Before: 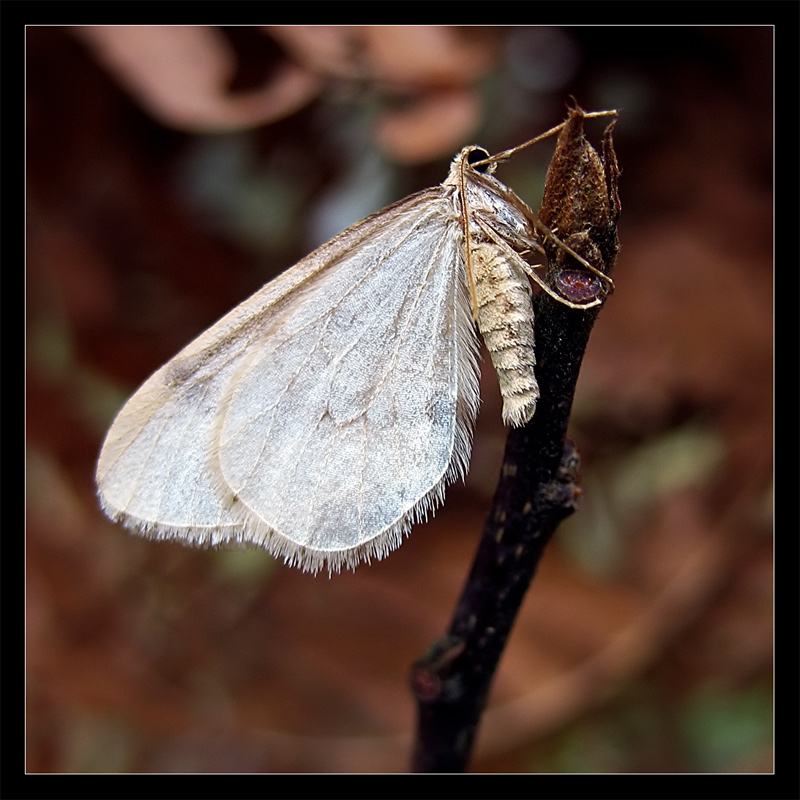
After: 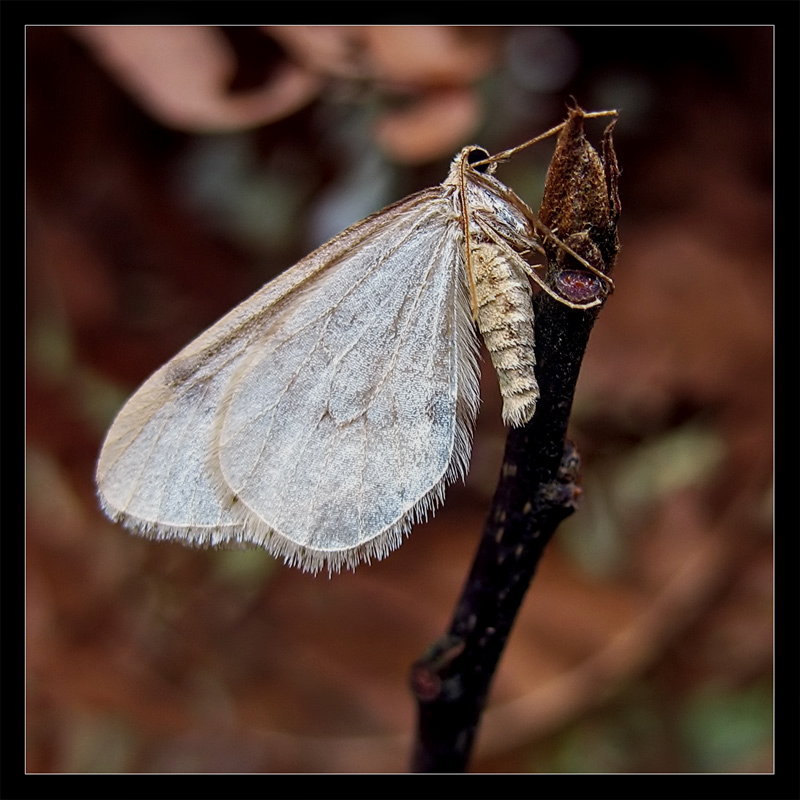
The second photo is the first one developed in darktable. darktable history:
shadows and highlights: radius 121.13, shadows 21.4, white point adjustment -9.72, highlights -14.39, soften with gaussian
local contrast: on, module defaults
